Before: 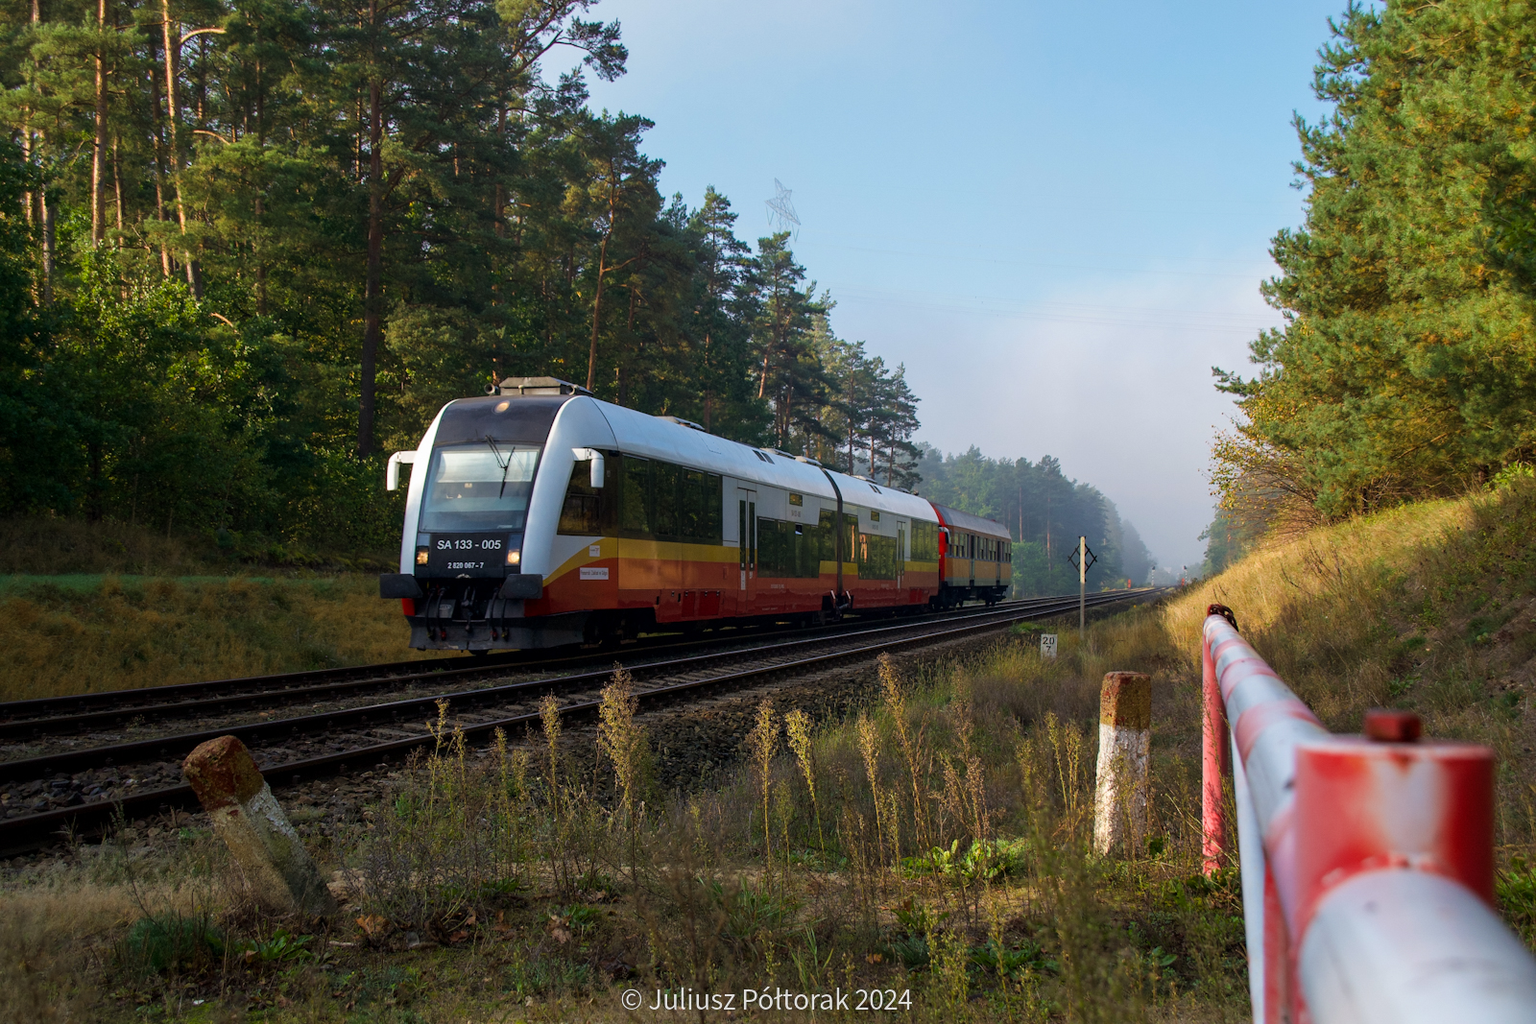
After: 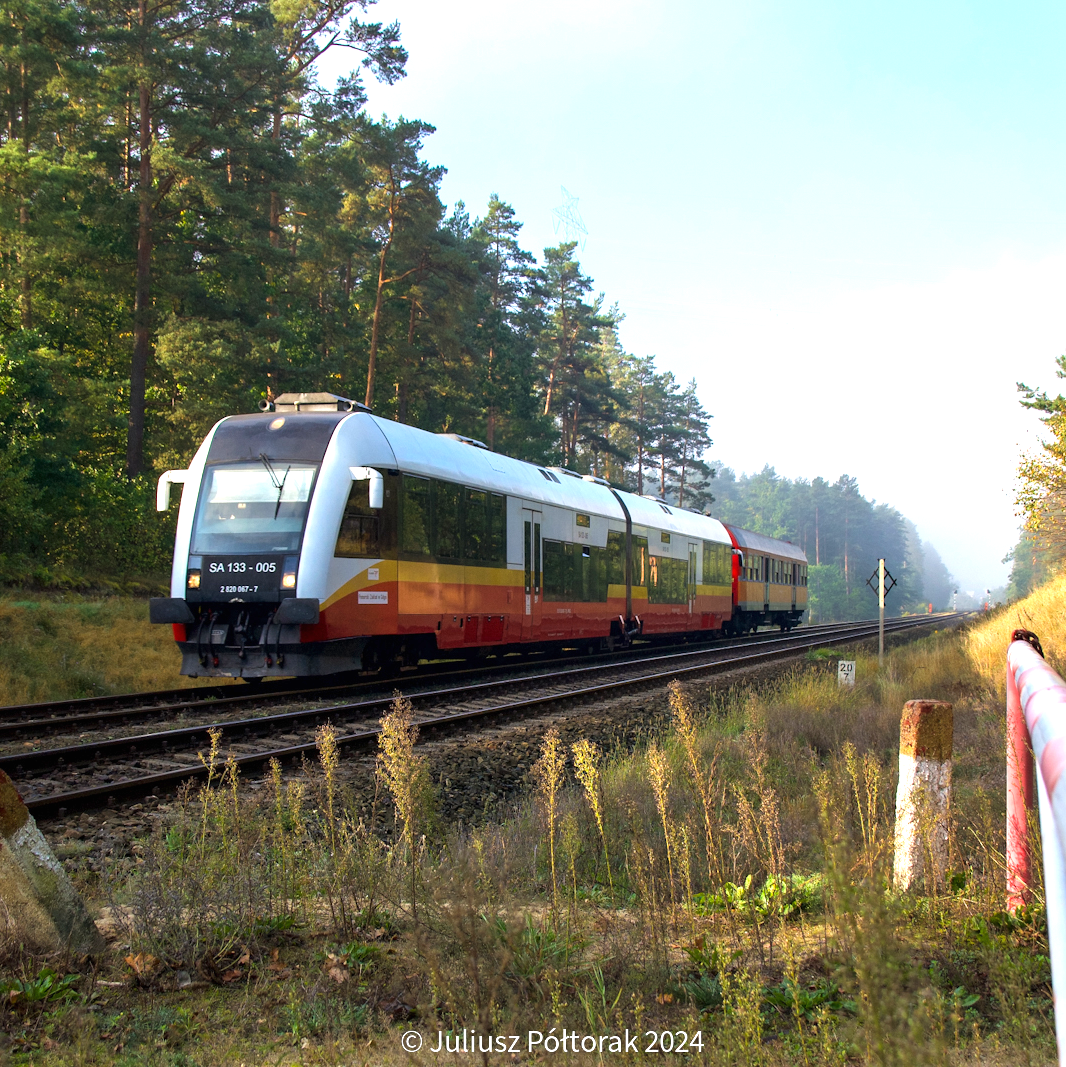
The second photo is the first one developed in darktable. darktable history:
exposure: black level correction 0, exposure 1.1 EV, compensate highlight preservation false
crop: left 15.419%, right 17.914%
color correction: highlights a* -0.137, highlights b* 0.137
